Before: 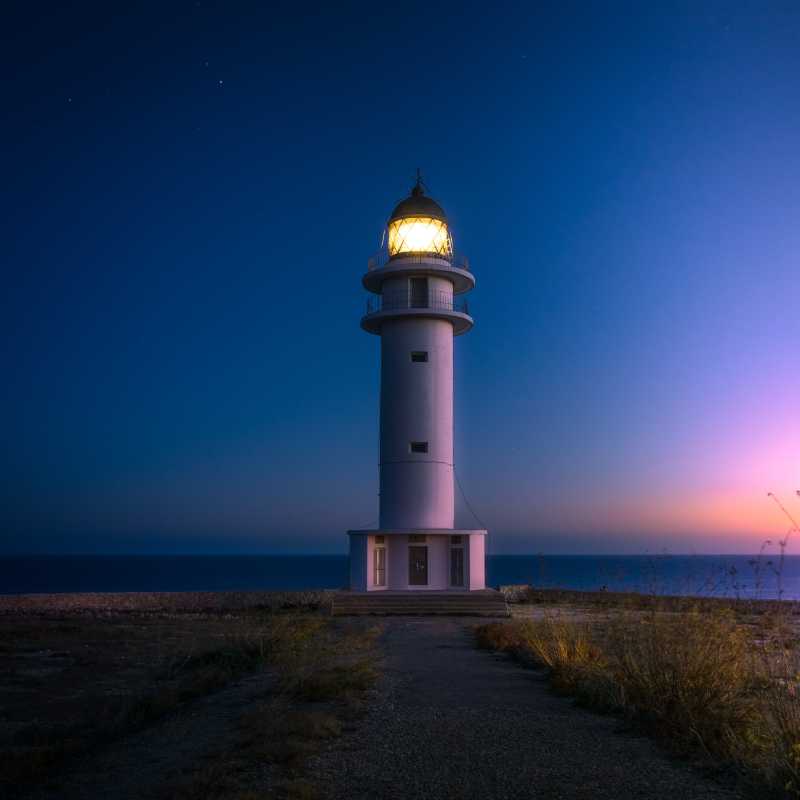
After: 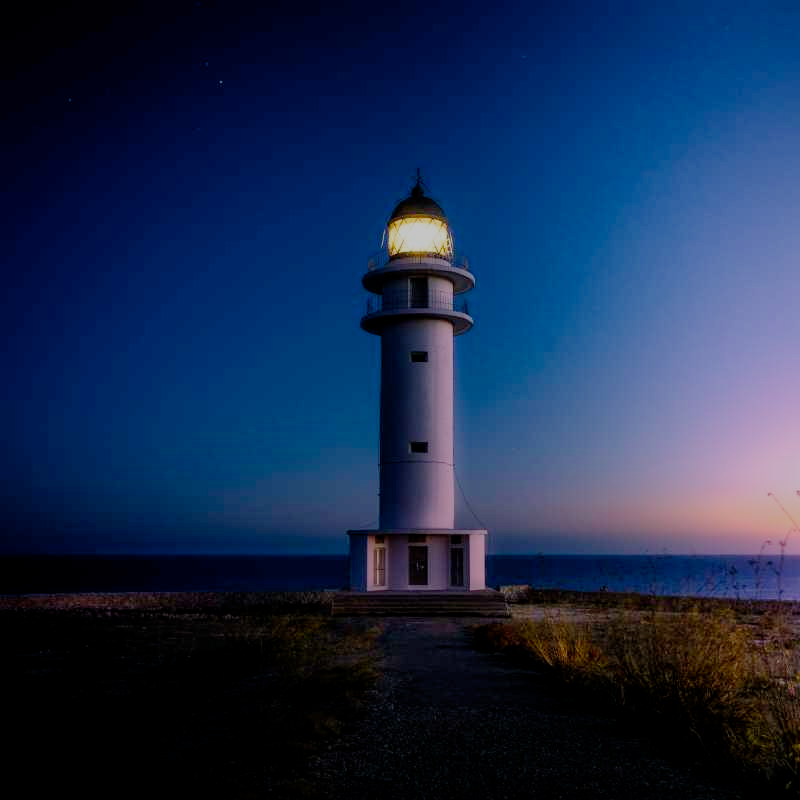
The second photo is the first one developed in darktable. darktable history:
filmic rgb: middle gray luminance 18%, black relative exposure -7.5 EV, white relative exposure 8.5 EV, threshold 6 EV, target black luminance 0%, hardness 2.23, latitude 18.37%, contrast 0.878, highlights saturation mix 5%, shadows ↔ highlights balance 10.15%, add noise in highlights 0, preserve chrominance no, color science v3 (2019), use custom middle-gray values true, iterations of high-quality reconstruction 0, contrast in highlights soft, enable highlight reconstruction true
